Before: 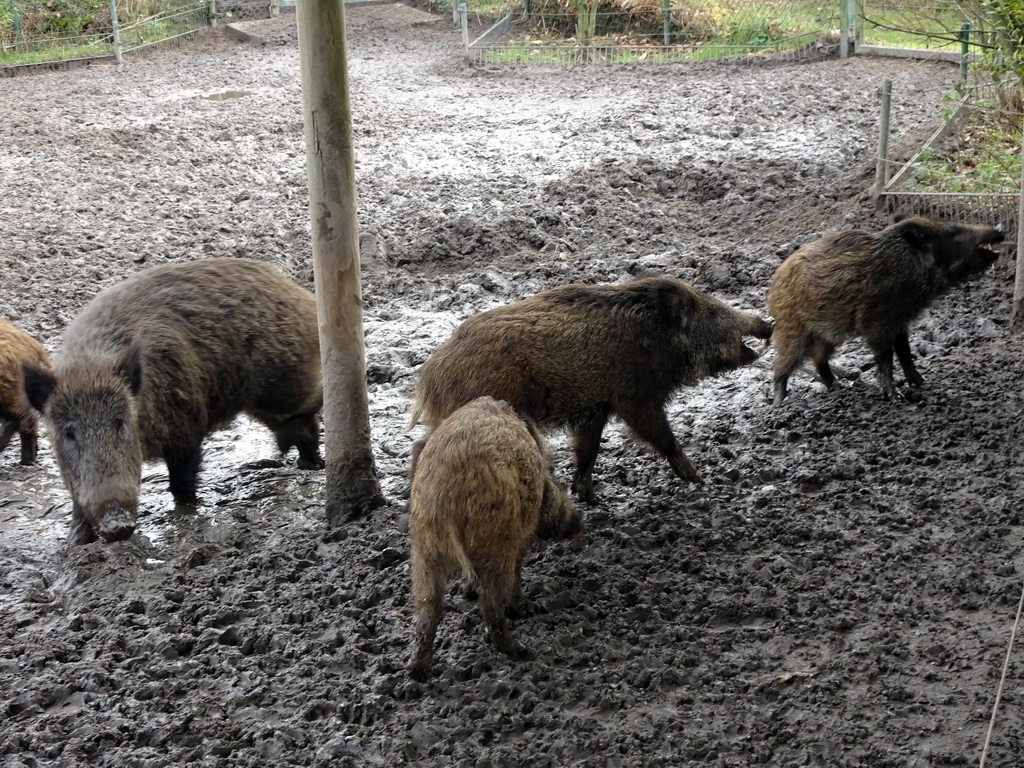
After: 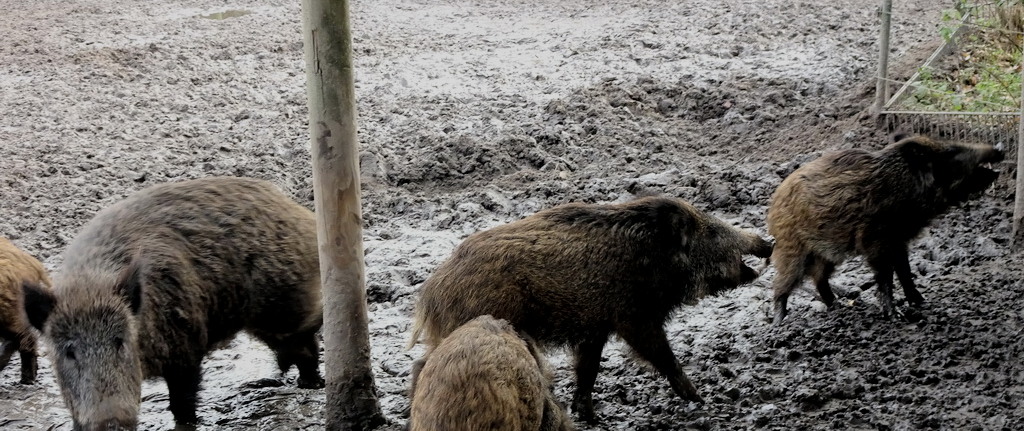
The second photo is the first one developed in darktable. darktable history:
filmic rgb: black relative exposure -8.42 EV, white relative exposure 4.68 EV, hardness 3.82, color science v6 (2022)
crop and rotate: top 10.605%, bottom 33.274%
local contrast: mode bilateral grid, contrast 20, coarseness 50, detail 120%, midtone range 0.2
